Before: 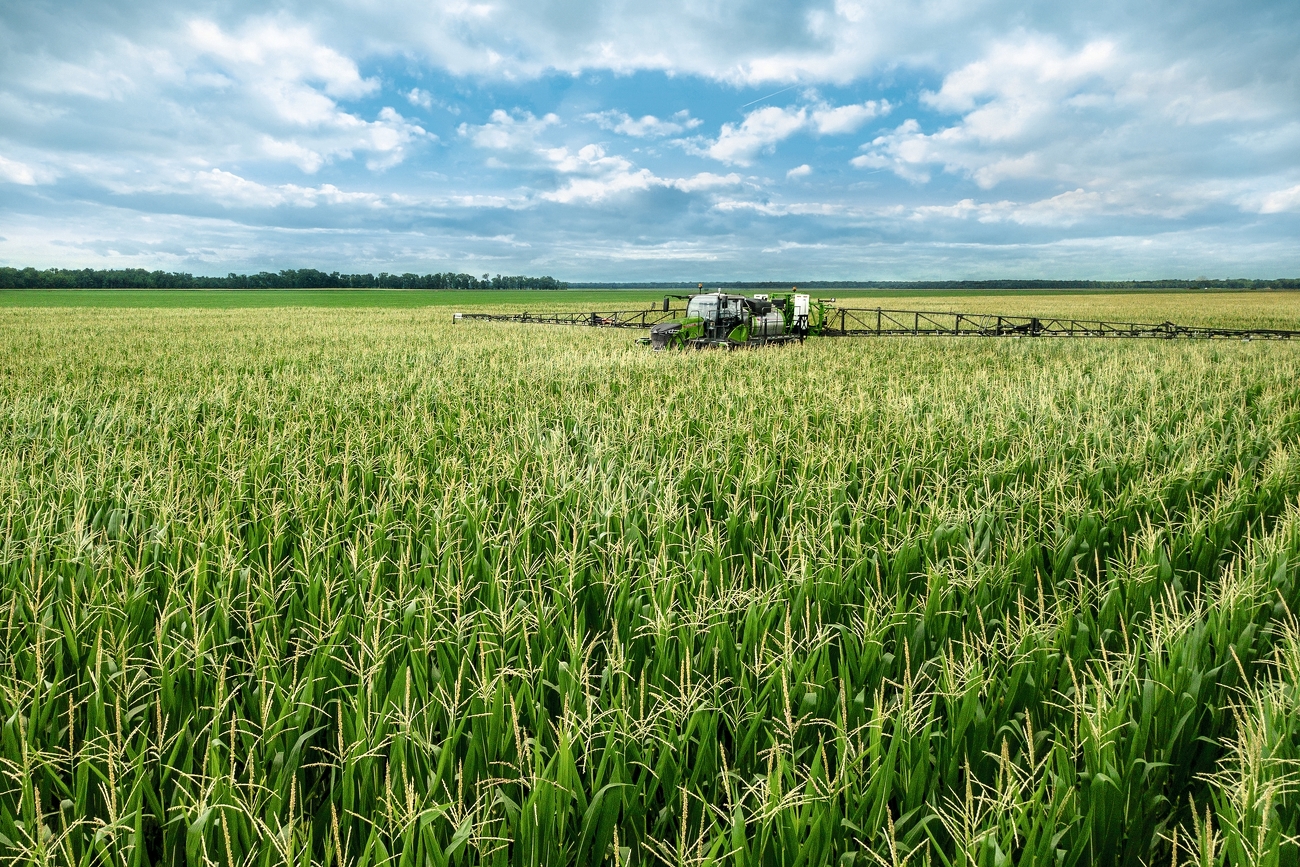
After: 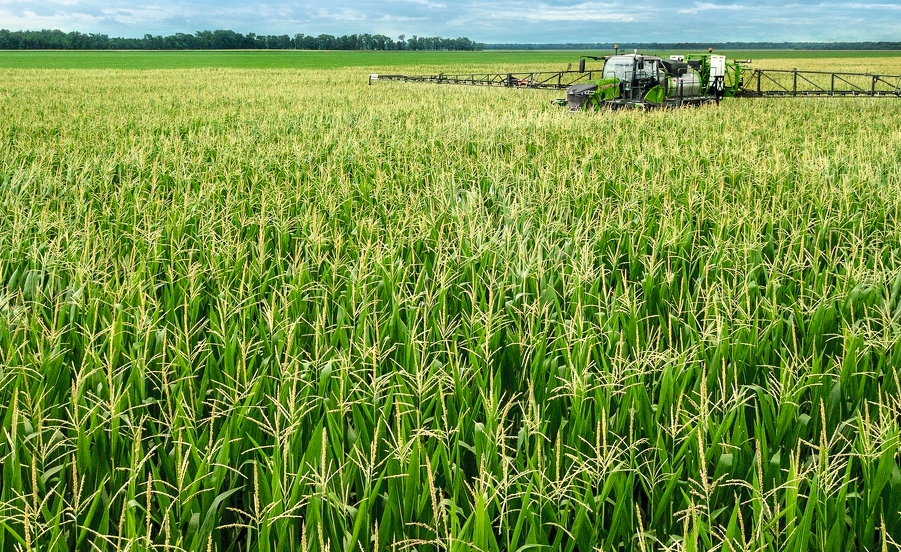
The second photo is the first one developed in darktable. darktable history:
crop: left 6.488%, top 27.668%, right 24.183%, bottom 8.656%
contrast brightness saturation: contrast 0.07, brightness 0.08, saturation 0.18
